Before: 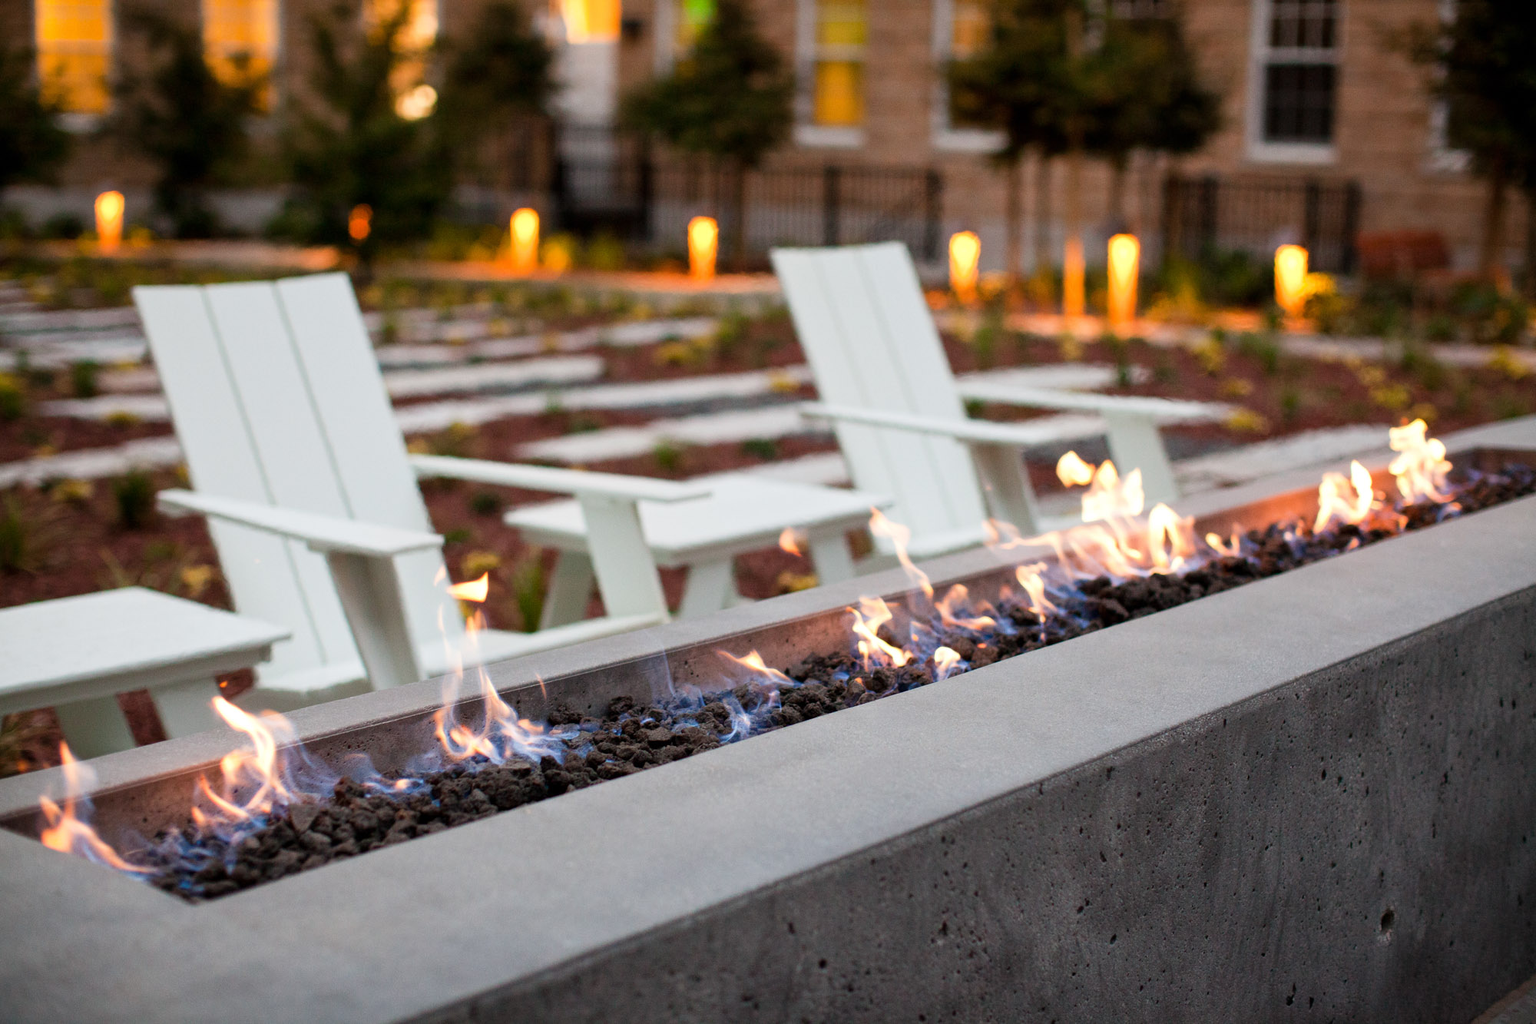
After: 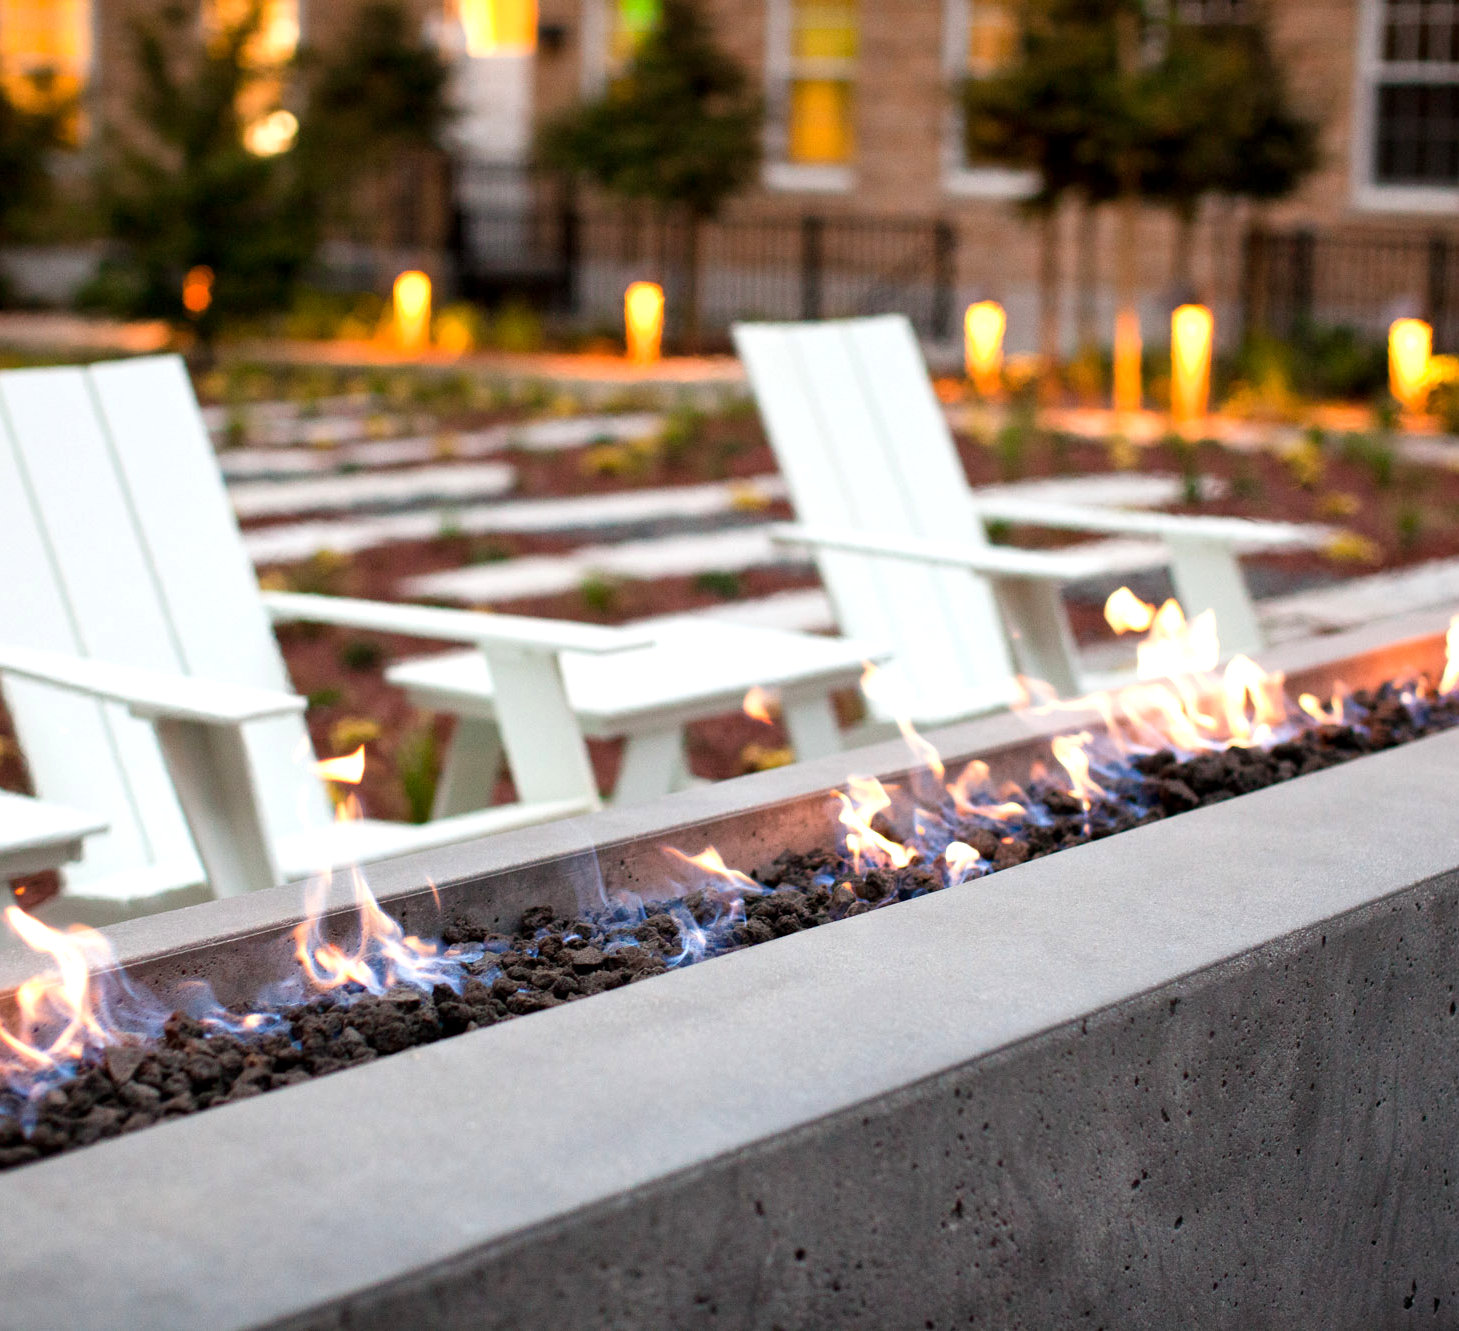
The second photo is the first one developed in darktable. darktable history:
crop: left 13.556%, top 0%, right 13.455%
exposure: black level correction 0.001, exposure 0.499 EV, compensate highlight preservation false
